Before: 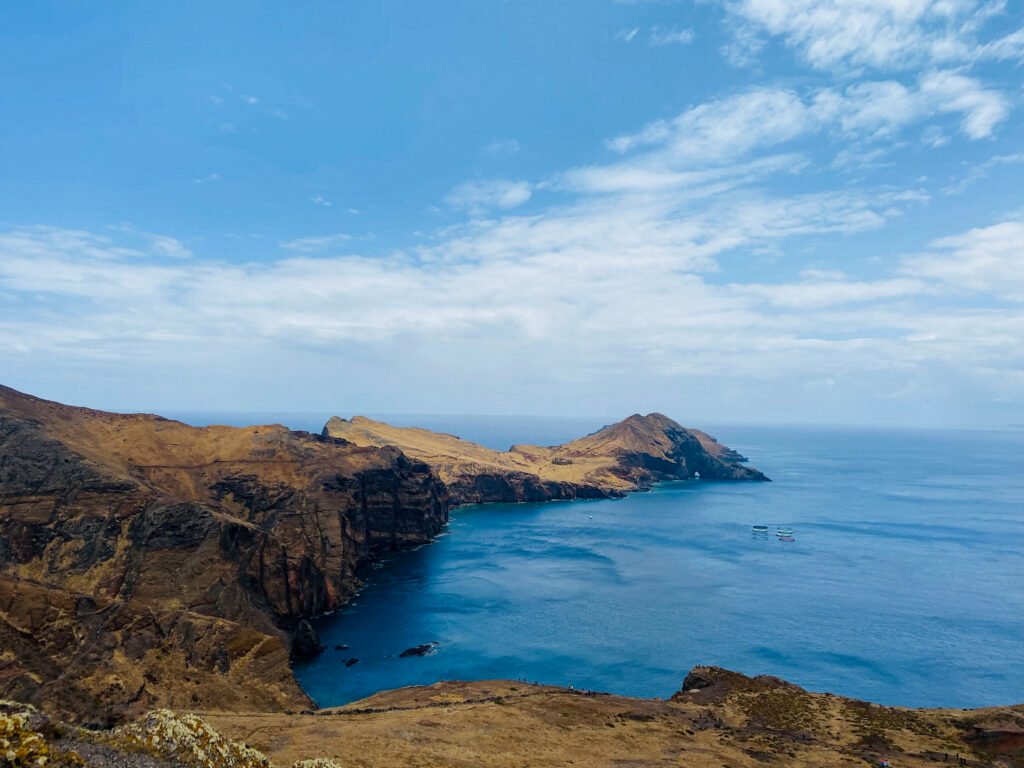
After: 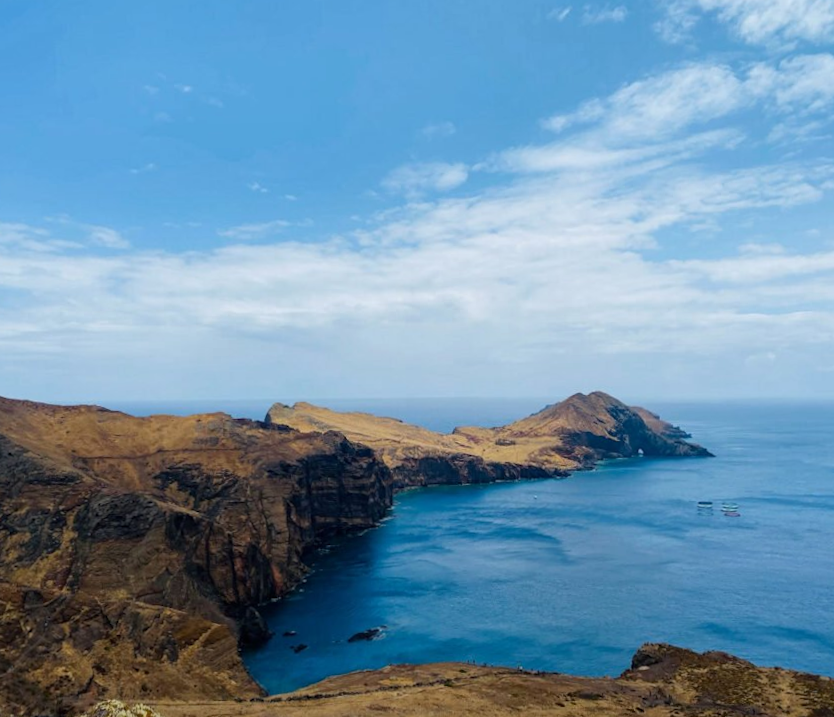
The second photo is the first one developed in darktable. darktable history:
crop and rotate: angle 1°, left 4.281%, top 0.642%, right 11.383%, bottom 2.486%
rotate and perspective: rotation -0.45°, automatic cropping original format, crop left 0.008, crop right 0.992, crop top 0.012, crop bottom 0.988
